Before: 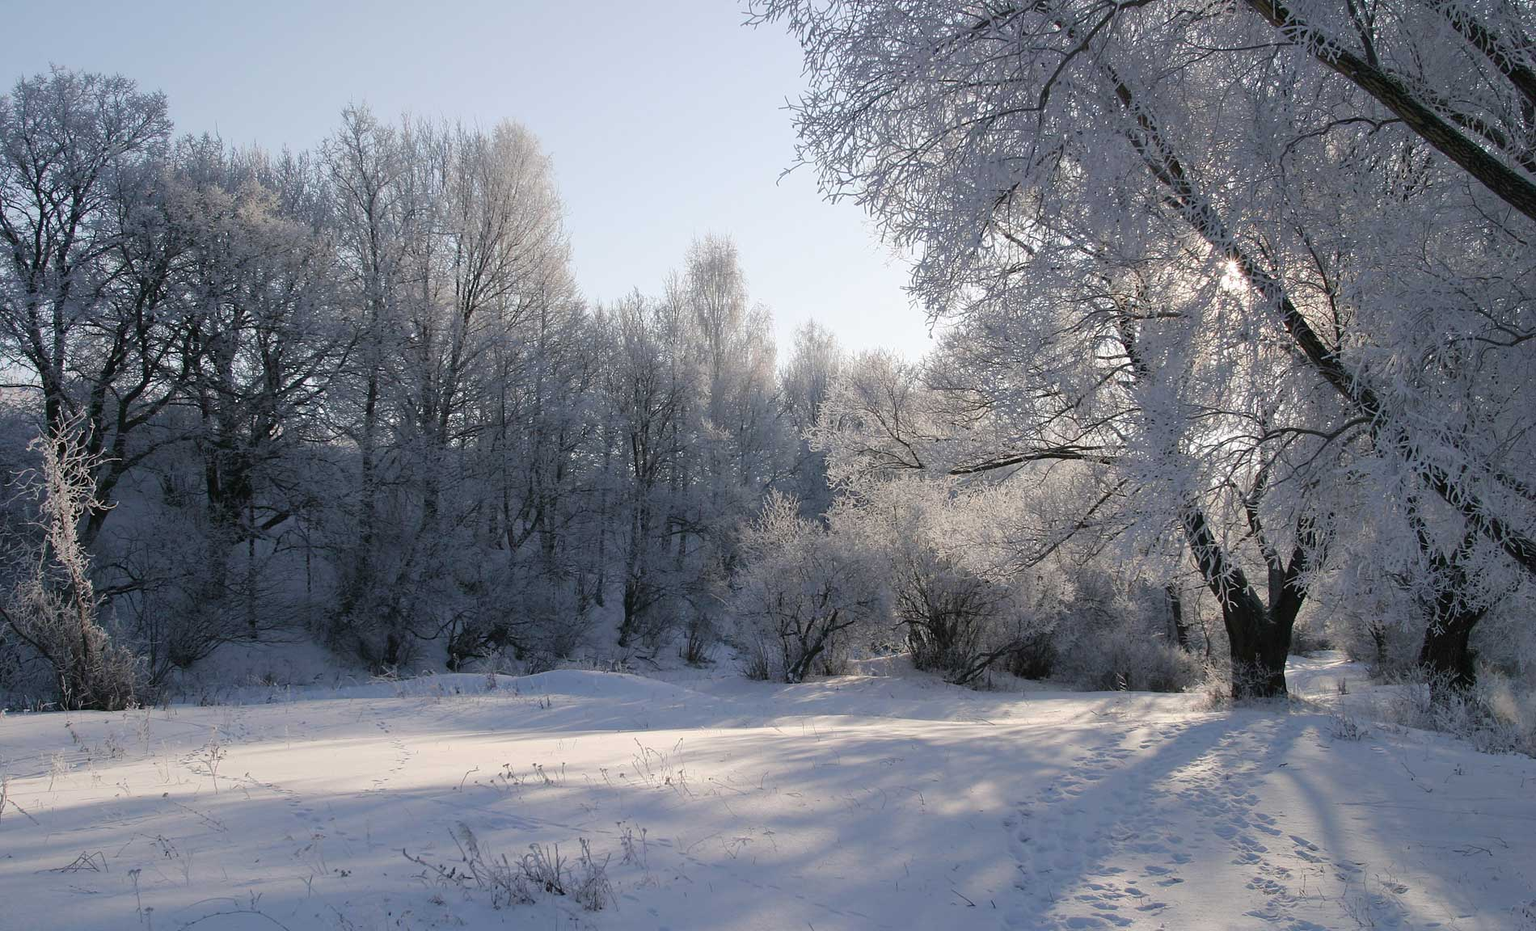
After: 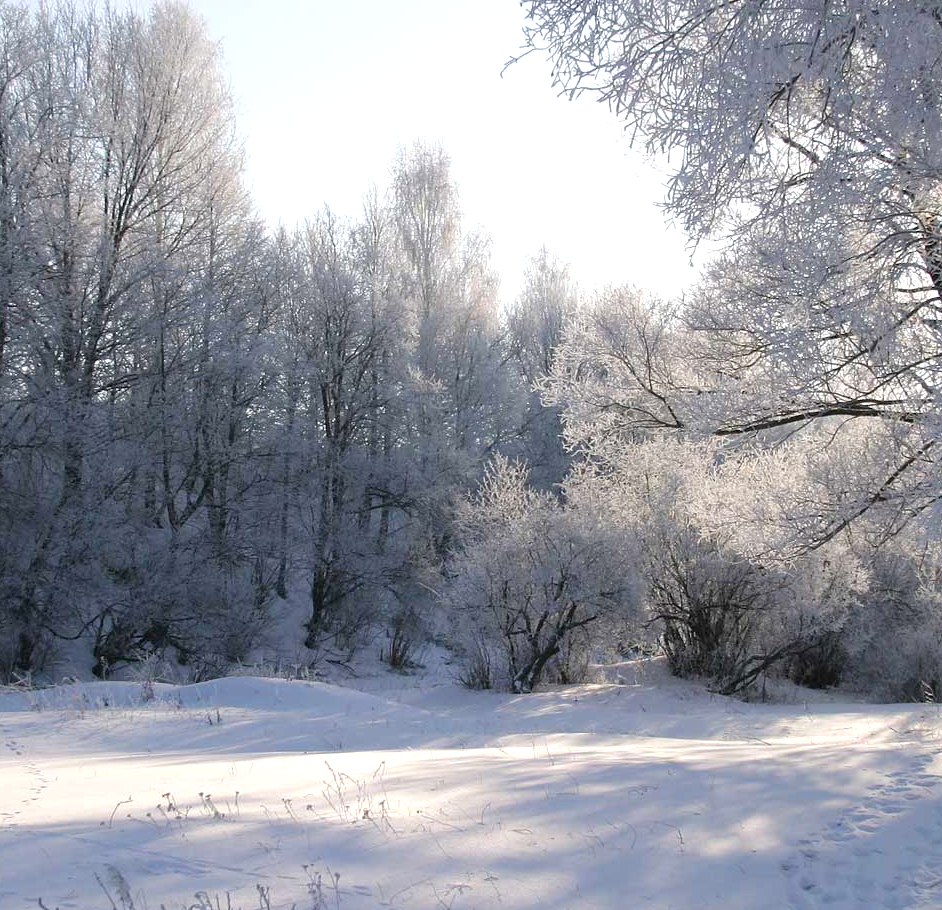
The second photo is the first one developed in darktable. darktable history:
exposure: black level correction 0.001, exposure 0.5 EV, compensate highlight preservation false
crop and rotate: angle 0.016°, left 24.248%, top 13.214%, right 26.121%, bottom 7.698%
